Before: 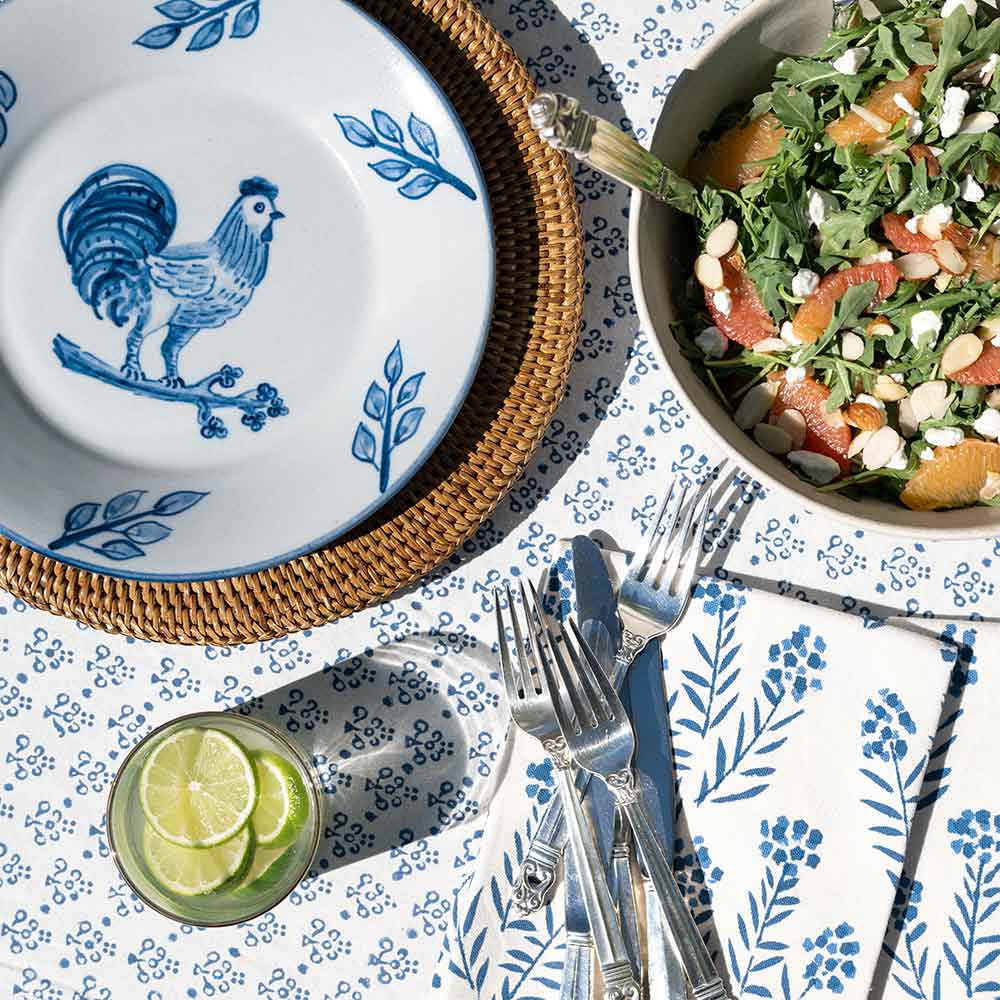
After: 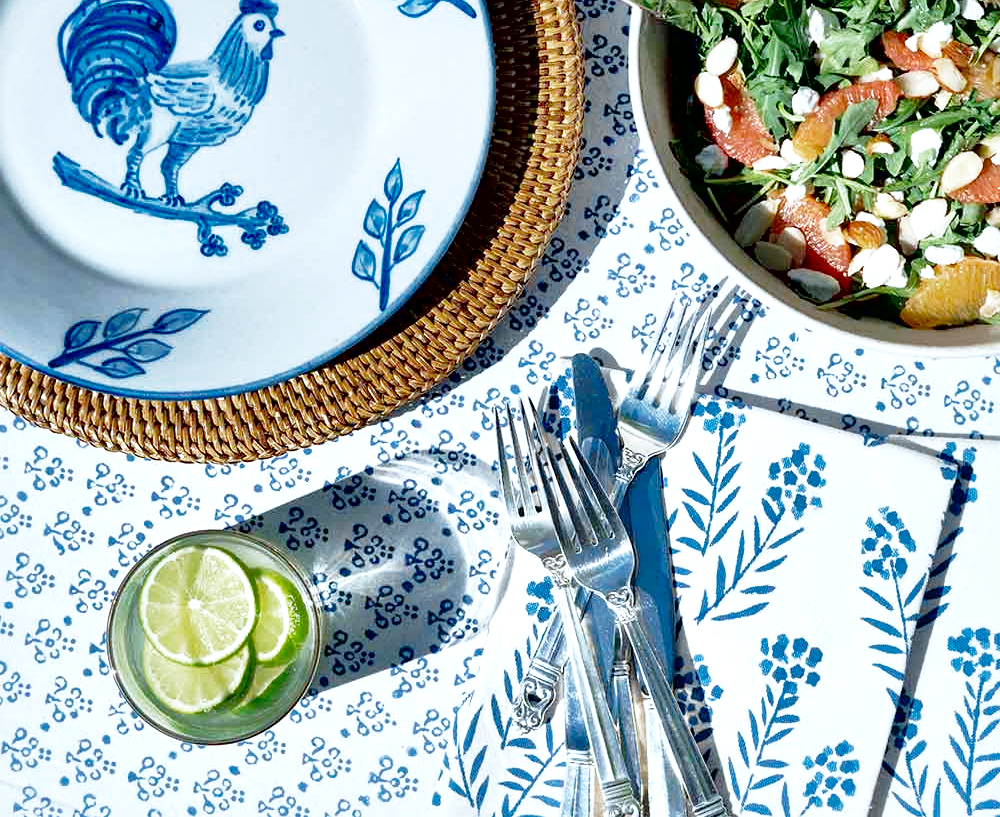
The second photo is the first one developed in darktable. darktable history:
crop and rotate: top 18.202%
base curve: curves: ch0 [(0, 0) (0.028, 0.03) (0.121, 0.232) (0.46, 0.748) (0.859, 0.968) (1, 1)], preserve colors none
tone curve: curves: ch0 [(0, 0) (0.118, 0.034) (0.182, 0.124) (0.265, 0.214) (0.504, 0.508) (0.783, 0.825) (1, 1)], color space Lab, independent channels, preserve colors none
shadows and highlights: on, module defaults
color zones: curves: ch0 [(0, 0.444) (0.143, 0.442) (0.286, 0.441) (0.429, 0.441) (0.571, 0.441) (0.714, 0.441) (0.857, 0.442) (1, 0.444)]
local contrast: mode bilateral grid, contrast 24, coarseness 61, detail 151%, midtone range 0.2
color calibration: illuminant F (fluorescent), F source F9 (Cool White Deluxe 4150 K) – high CRI, x 0.375, y 0.373, temperature 4162.84 K
